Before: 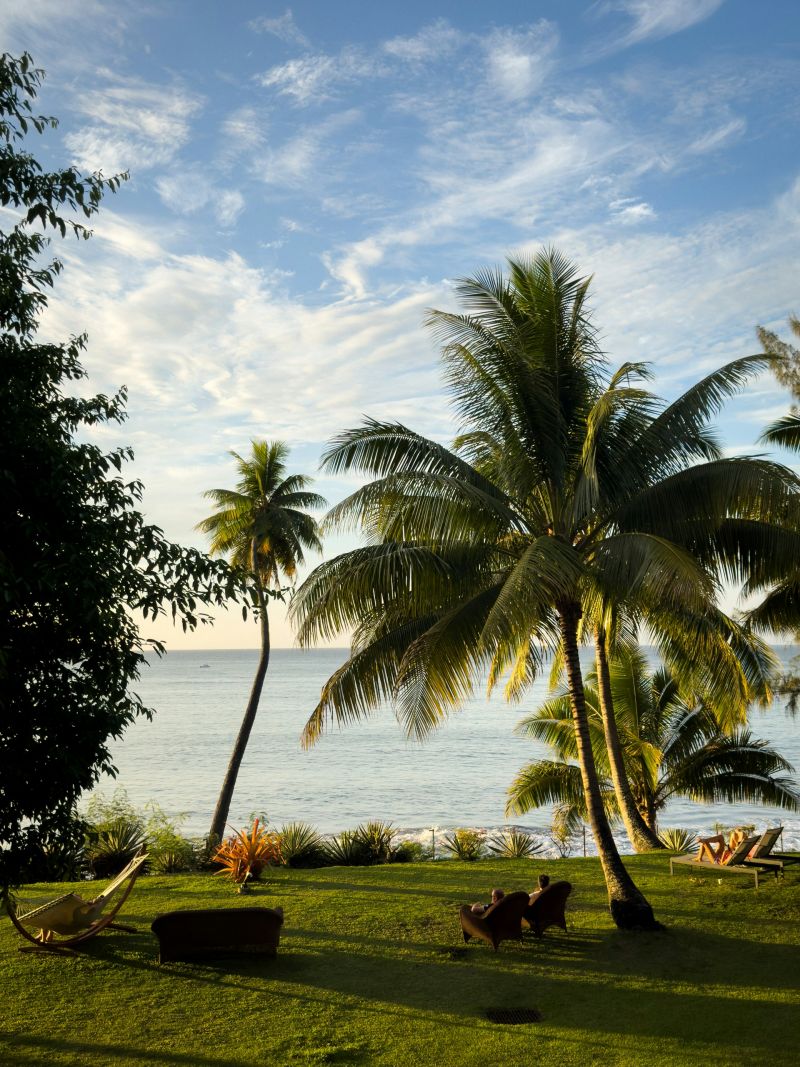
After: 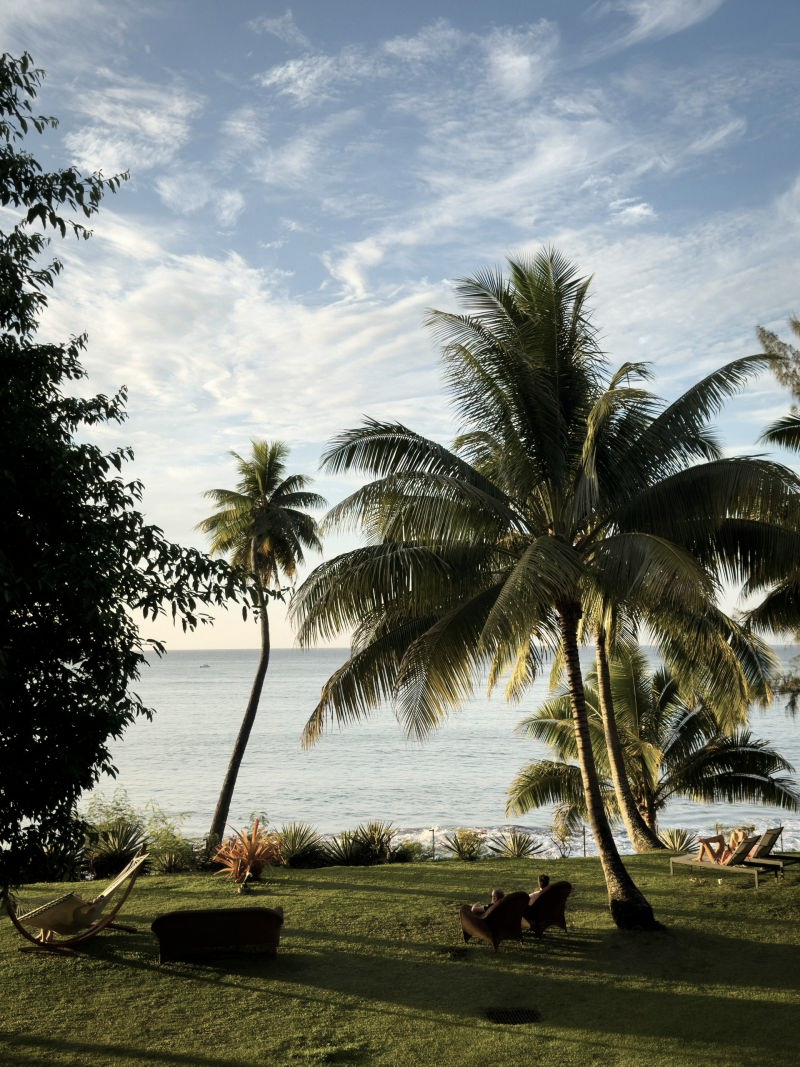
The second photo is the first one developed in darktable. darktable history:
contrast brightness saturation: contrast 0.097, saturation -0.354
